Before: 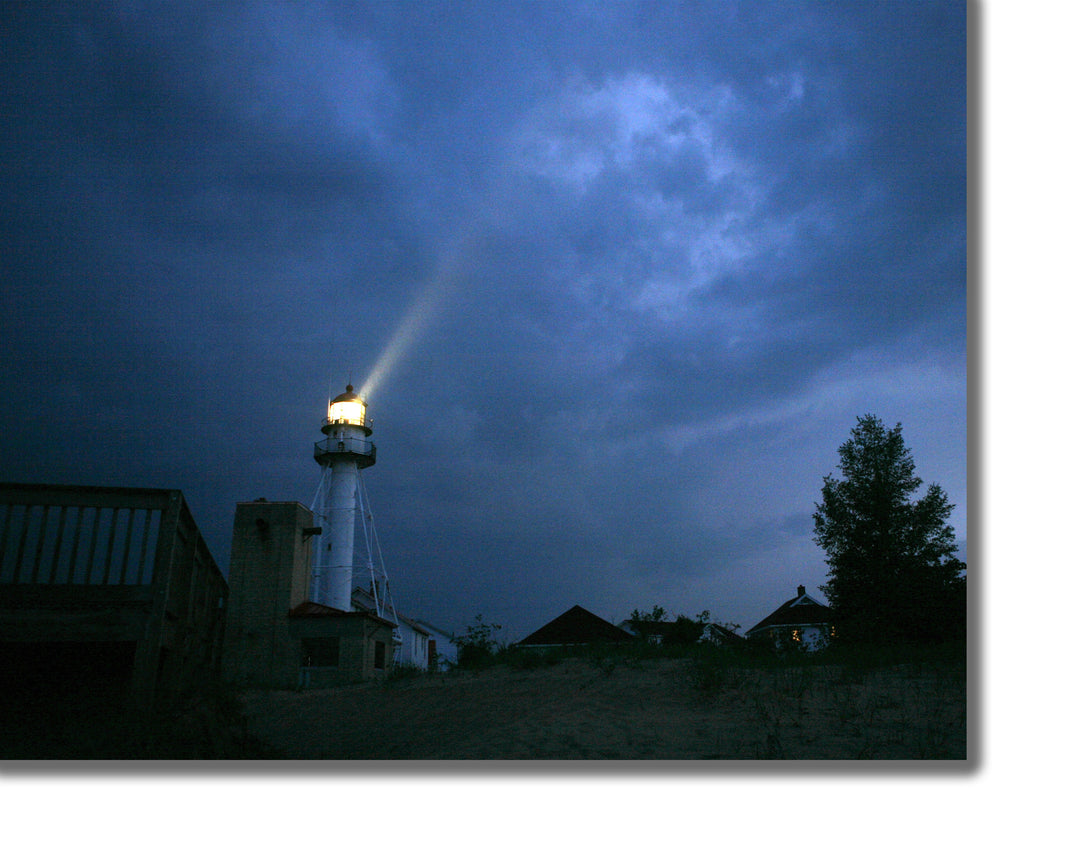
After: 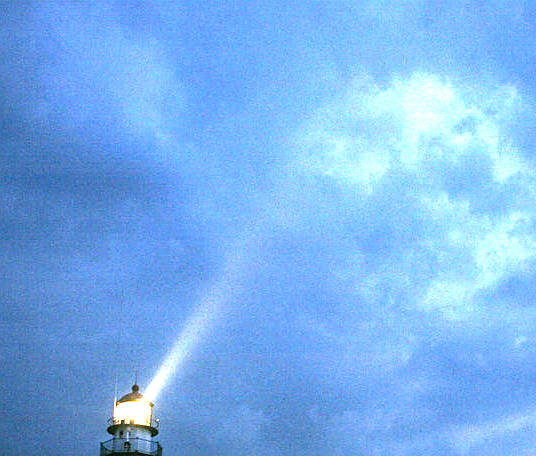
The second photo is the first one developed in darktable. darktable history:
crop: left 19.879%, right 30.439%, bottom 46.236%
sharpen: amount 0.469
color correction: highlights b* 0.053, saturation 0.979
exposure: black level correction 0, exposure 1.749 EV, compensate highlight preservation false
local contrast: on, module defaults
